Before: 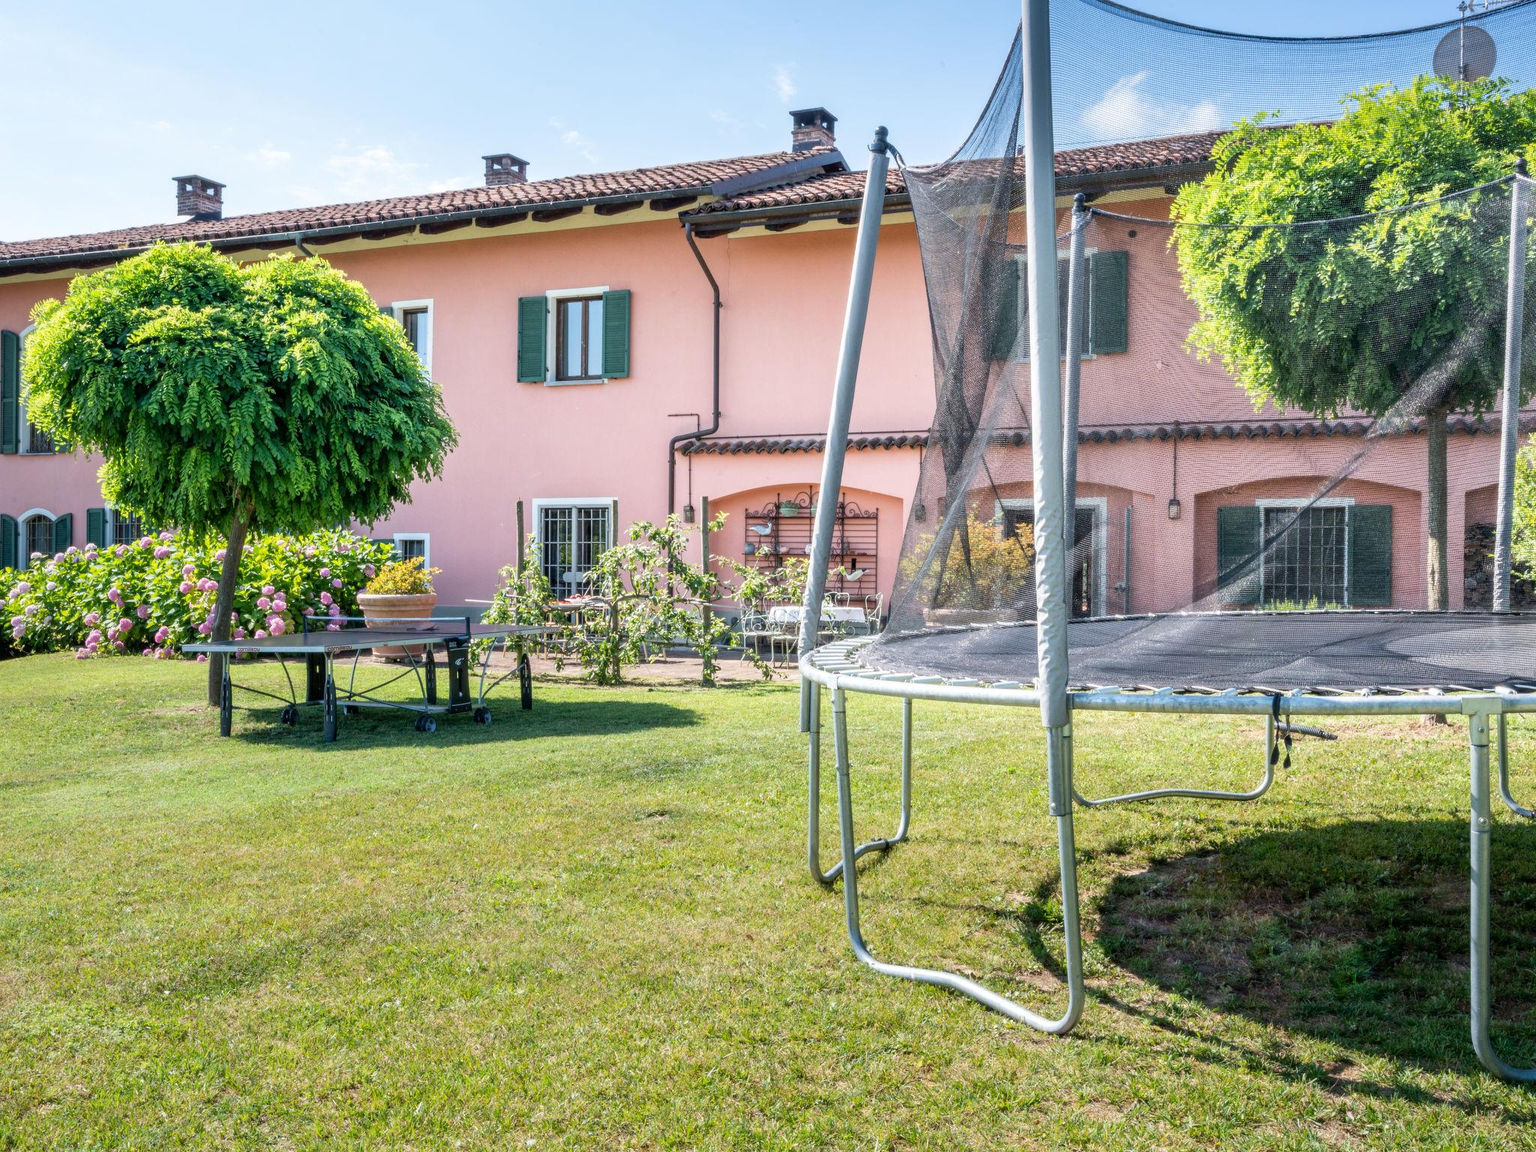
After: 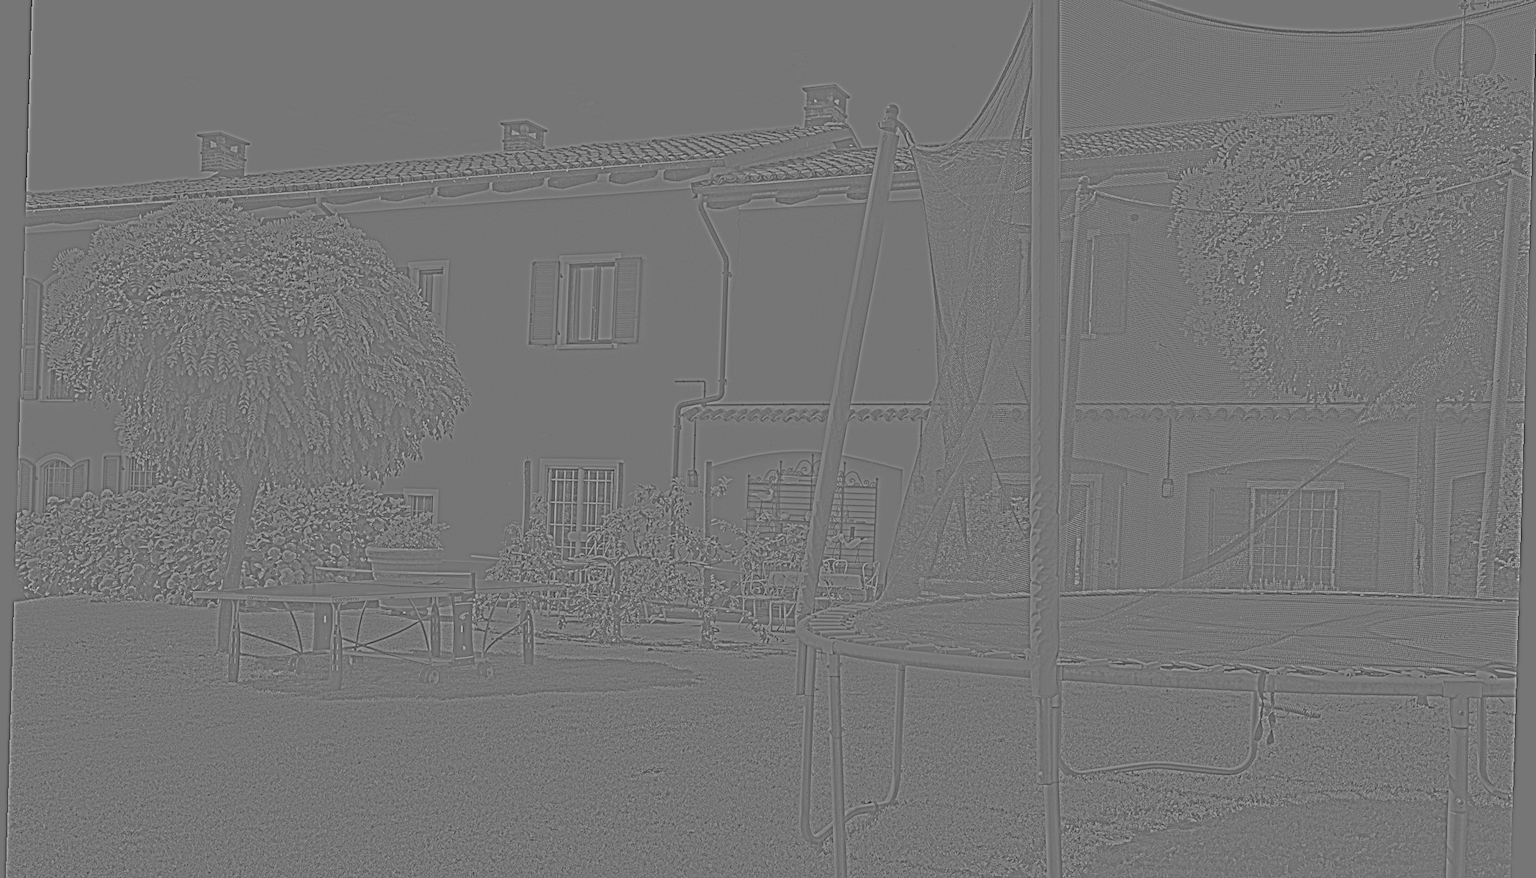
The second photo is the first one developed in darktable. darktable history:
filmic rgb: black relative exposure -5.42 EV, white relative exposure 2.85 EV, dynamic range scaling -37.73%, hardness 4, contrast 1.605, highlights saturation mix -0.93%
crop: top 3.857%, bottom 21.132%
color balance: contrast 10%
highpass: sharpness 9.84%, contrast boost 9.94%
rotate and perspective: rotation 1.72°, automatic cropping off
monochrome: a 16.06, b 15.48, size 1
